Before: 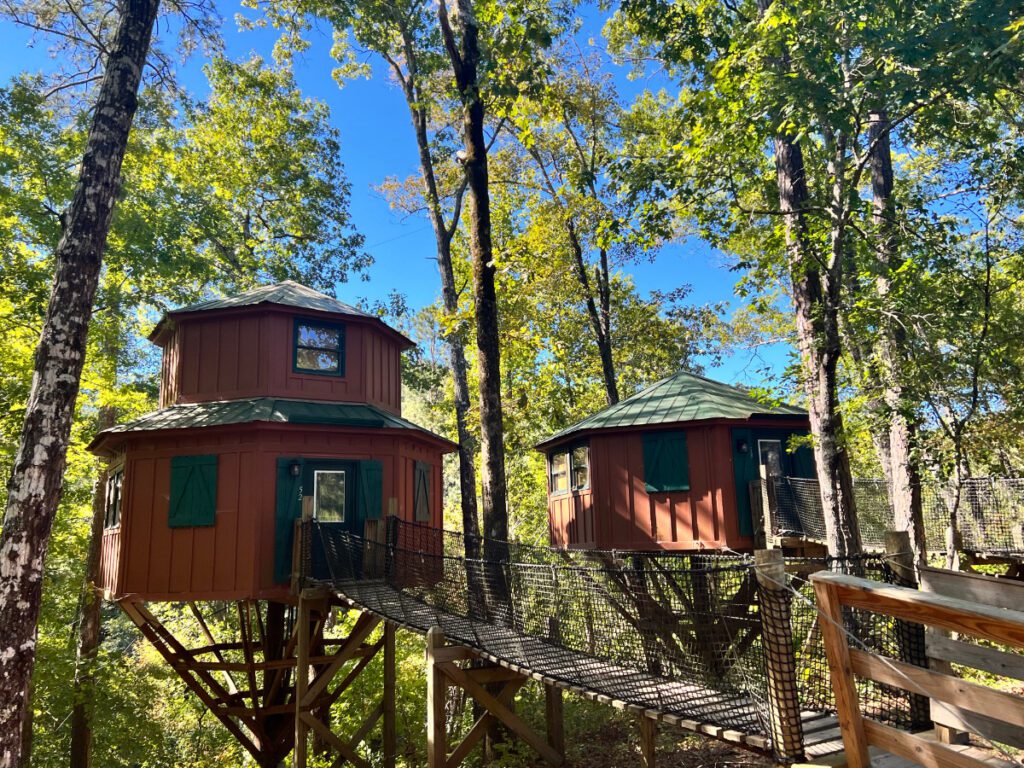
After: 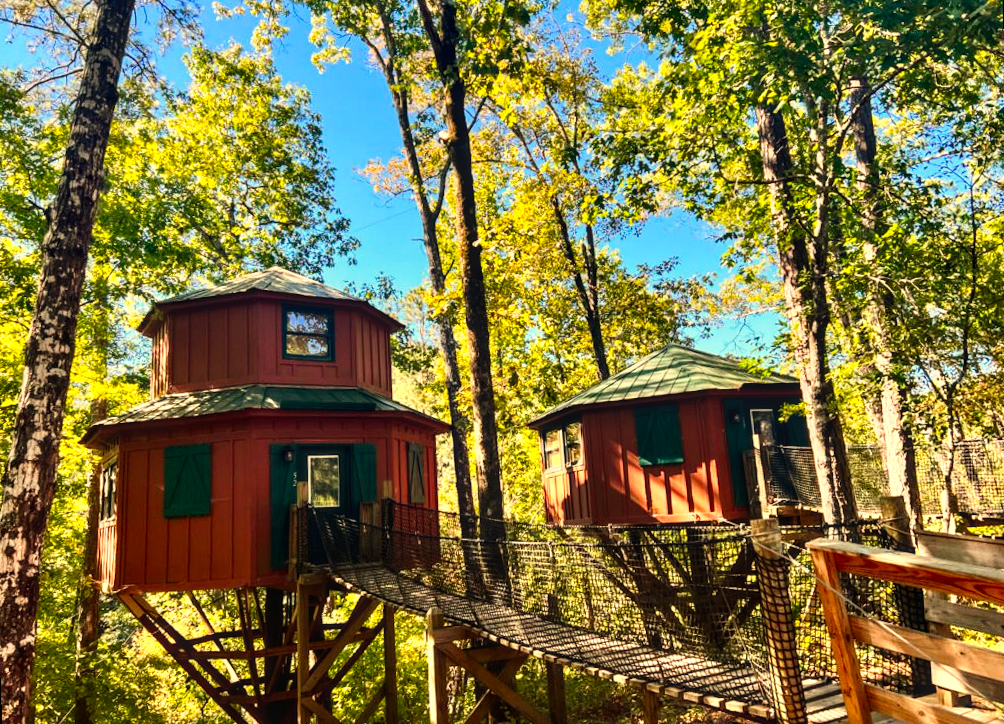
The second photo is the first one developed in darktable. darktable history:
tone equalizer: -8 EV -0.417 EV, -7 EV -0.389 EV, -6 EV -0.333 EV, -5 EV -0.222 EV, -3 EV 0.222 EV, -2 EV 0.333 EV, -1 EV 0.389 EV, +0 EV 0.417 EV, edges refinement/feathering 500, mask exposure compensation -1.57 EV, preserve details no
local contrast: on, module defaults
color correction: saturation 1.32
rotate and perspective: rotation -2°, crop left 0.022, crop right 0.978, crop top 0.049, crop bottom 0.951
white balance: red 1.123, blue 0.83
shadows and highlights: shadows -10, white point adjustment 1.5, highlights 10
tone curve: curves: ch0 [(0, 0) (0.003, 0.019) (0.011, 0.019) (0.025, 0.026) (0.044, 0.043) (0.069, 0.066) (0.1, 0.095) (0.136, 0.133) (0.177, 0.181) (0.224, 0.233) (0.277, 0.302) (0.335, 0.375) (0.399, 0.452) (0.468, 0.532) (0.543, 0.609) (0.623, 0.695) (0.709, 0.775) (0.801, 0.865) (0.898, 0.932) (1, 1)], preserve colors none
exposure: exposure -0.048 EV, compensate highlight preservation false
